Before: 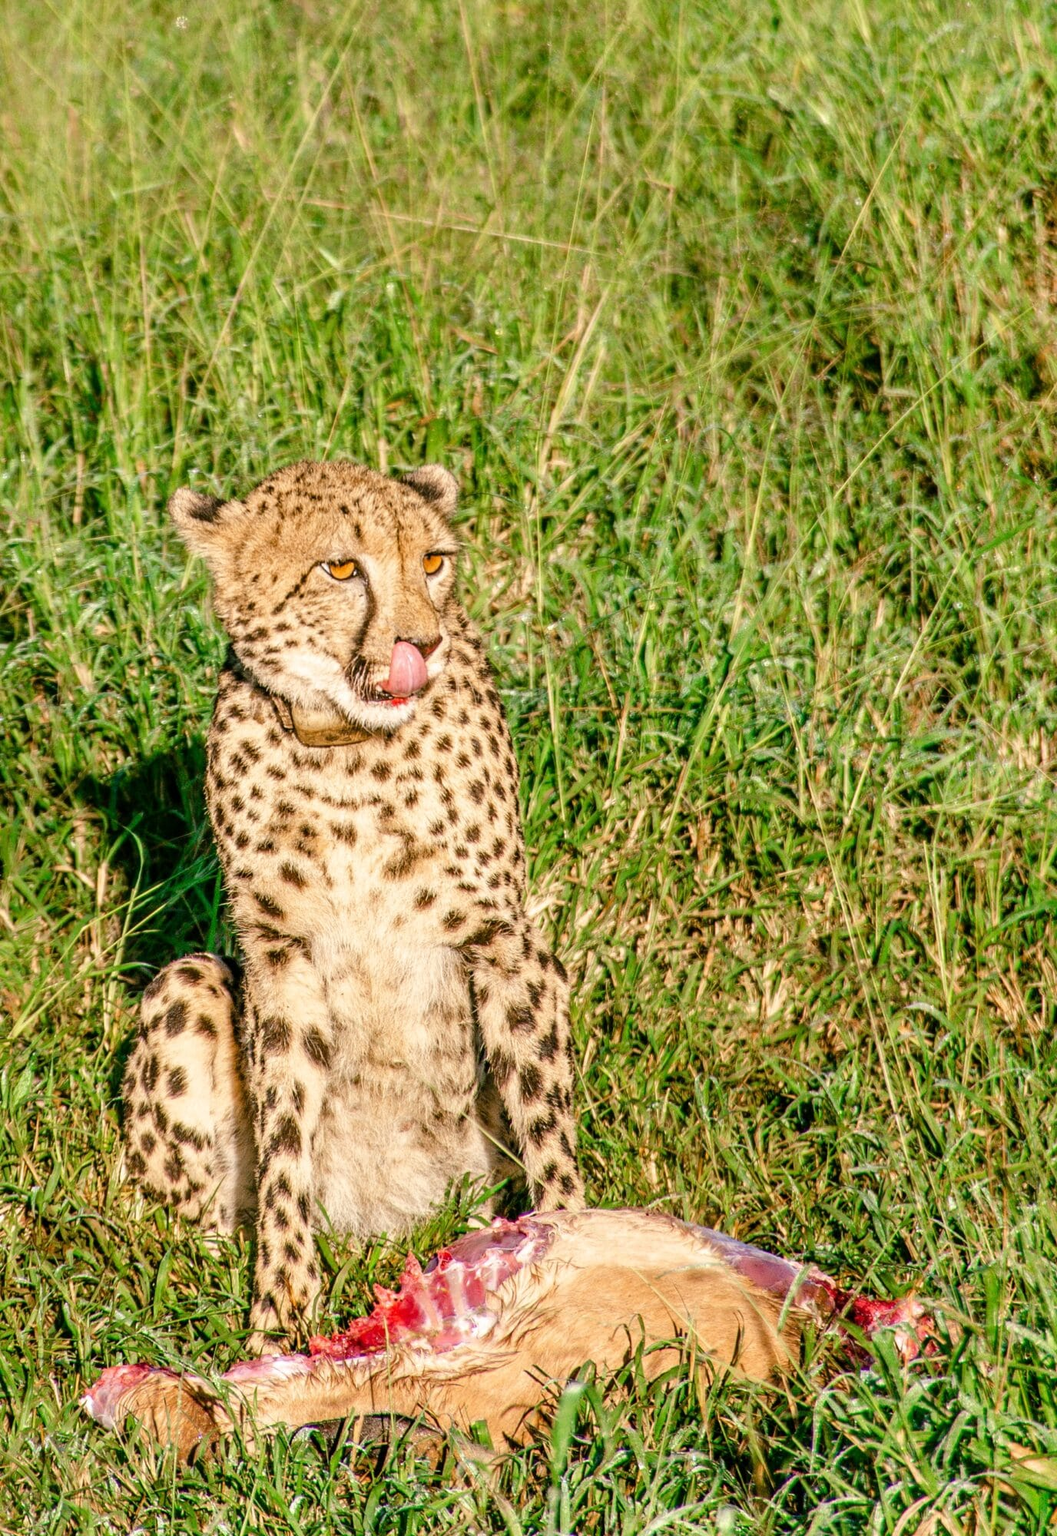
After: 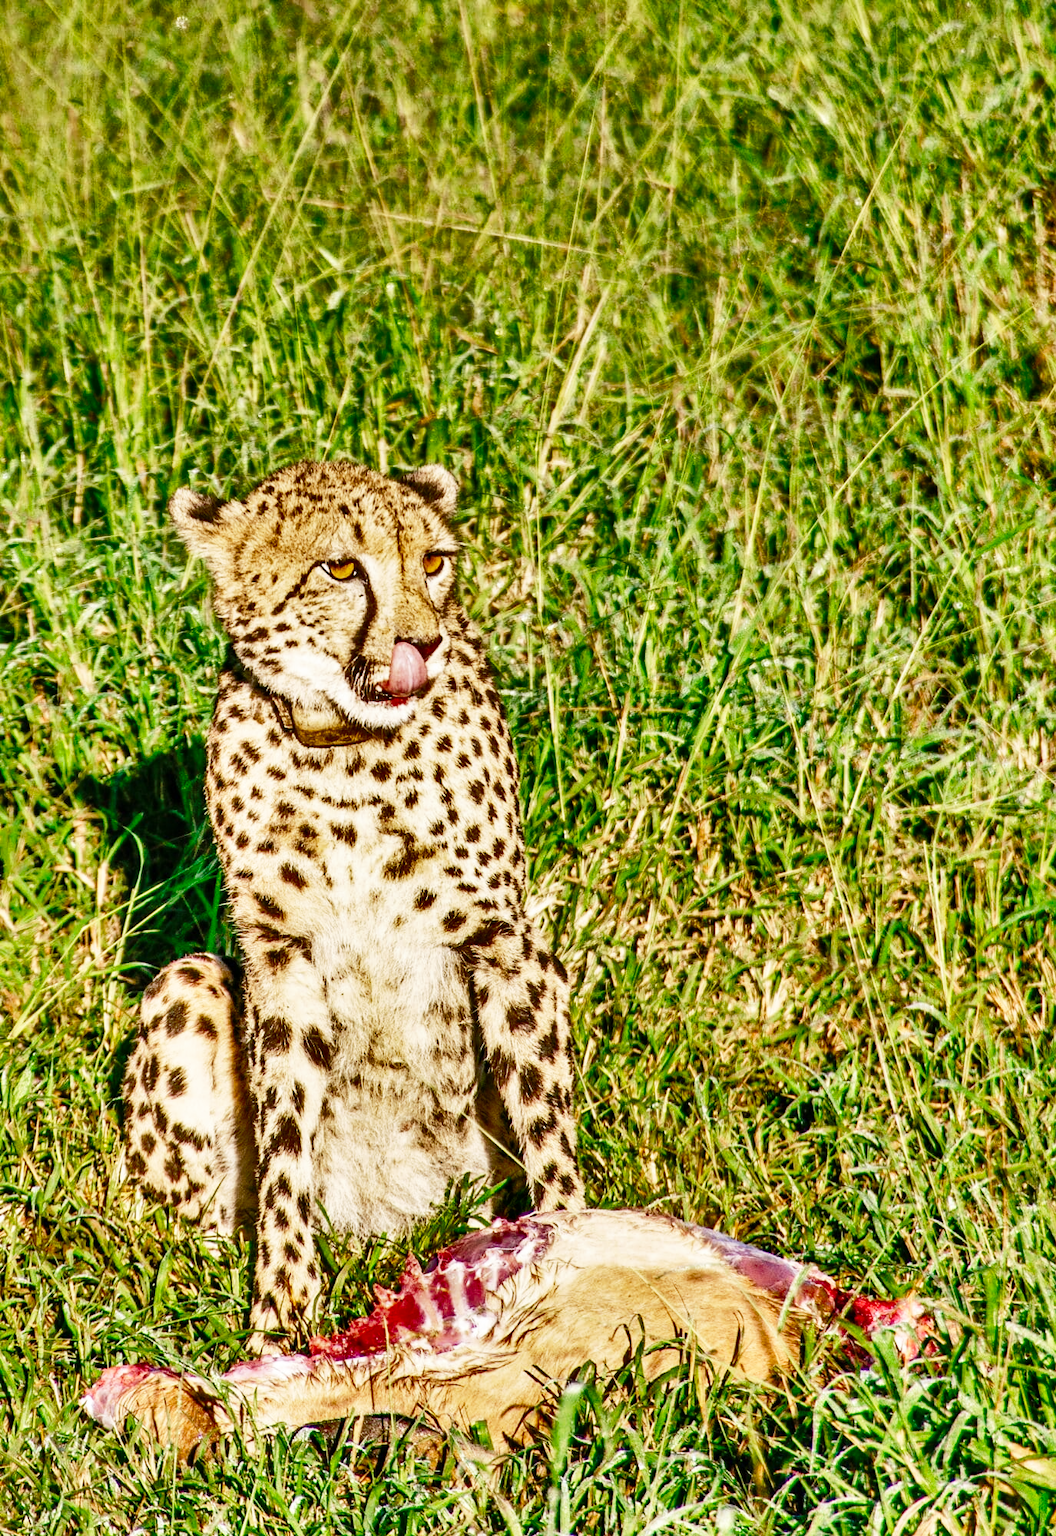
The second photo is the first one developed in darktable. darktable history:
shadows and highlights: shadows 20.96, highlights -81.18, soften with gaussian
base curve: curves: ch0 [(0, 0) (0.028, 0.03) (0.121, 0.232) (0.46, 0.748) (0.859, 0.968) (1, 1)], preserve colors none
